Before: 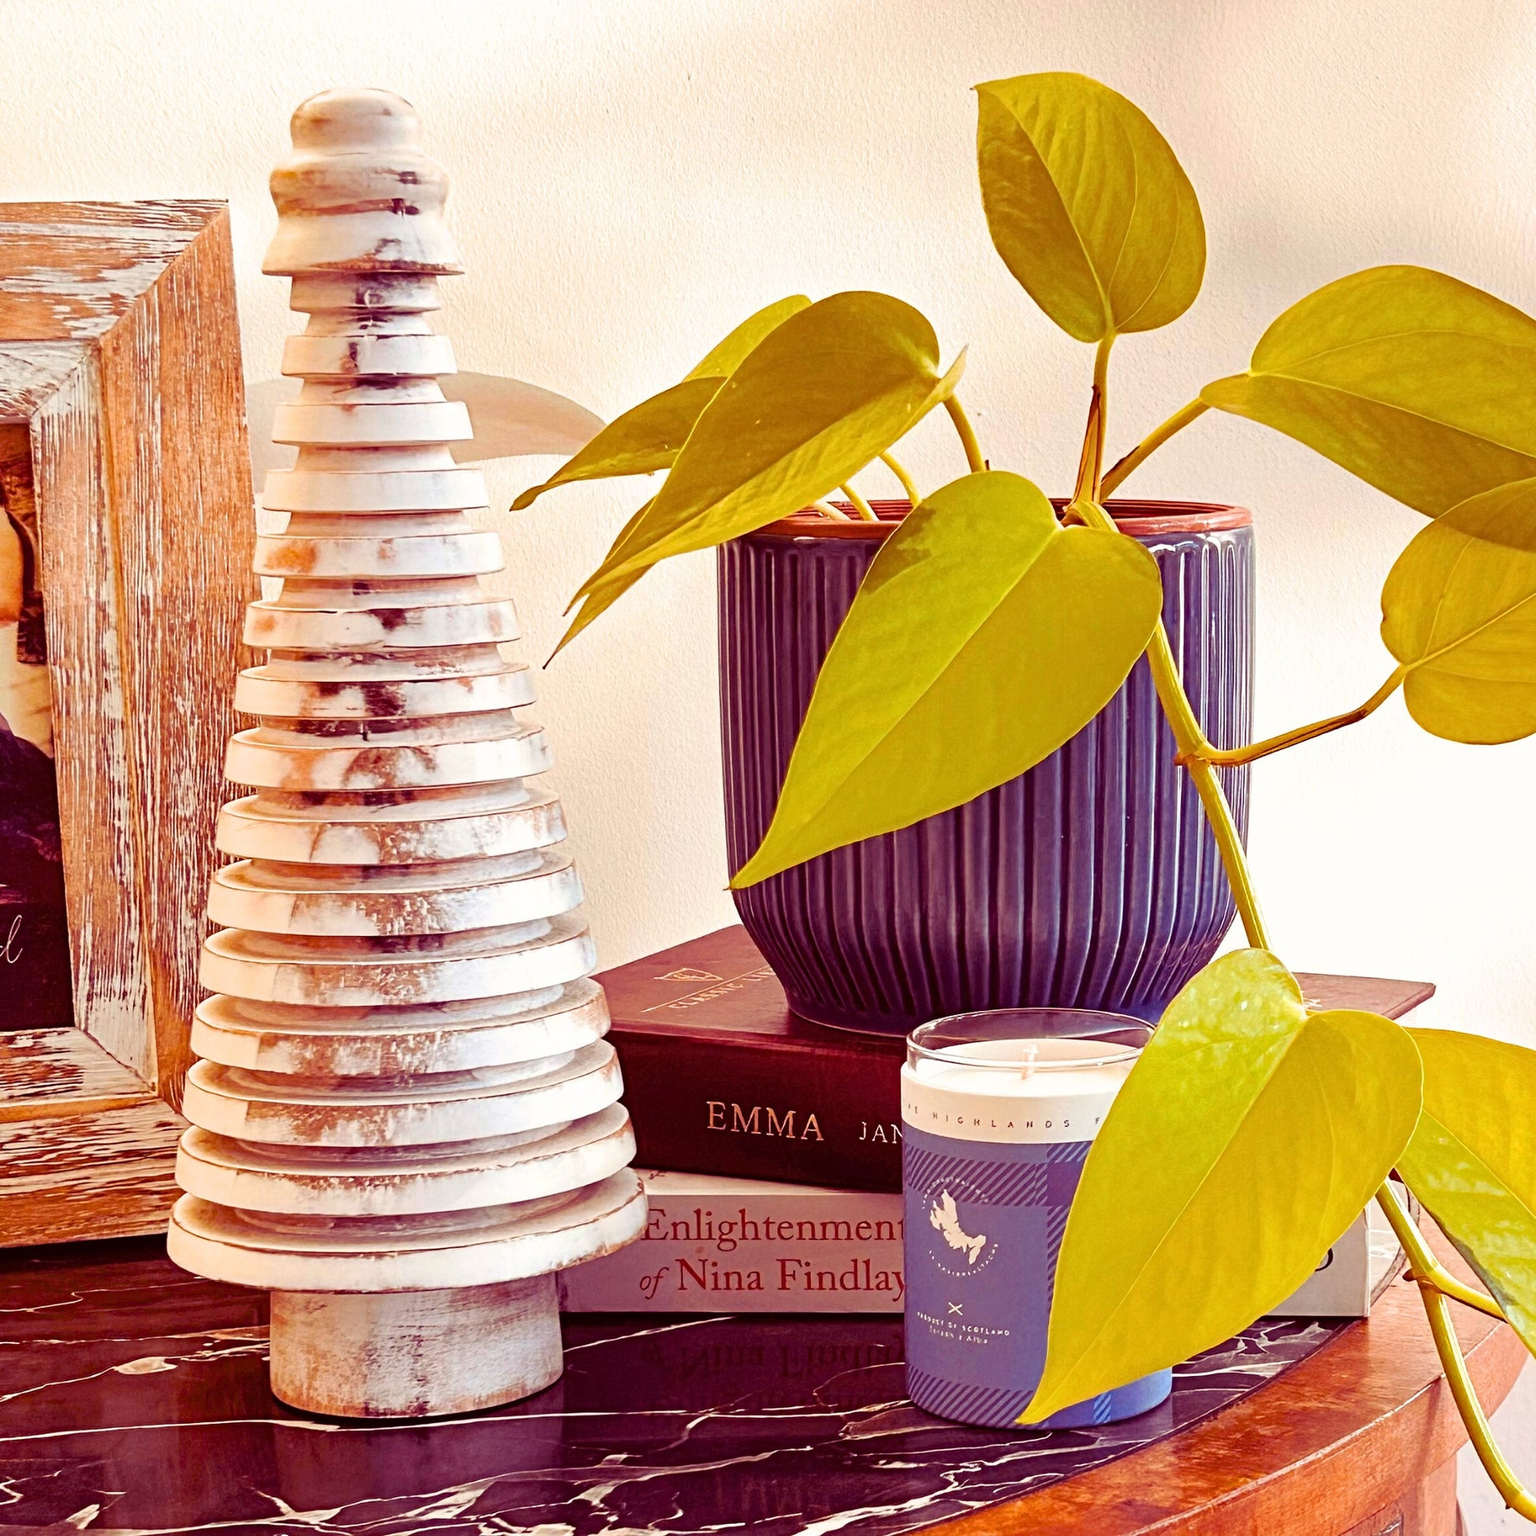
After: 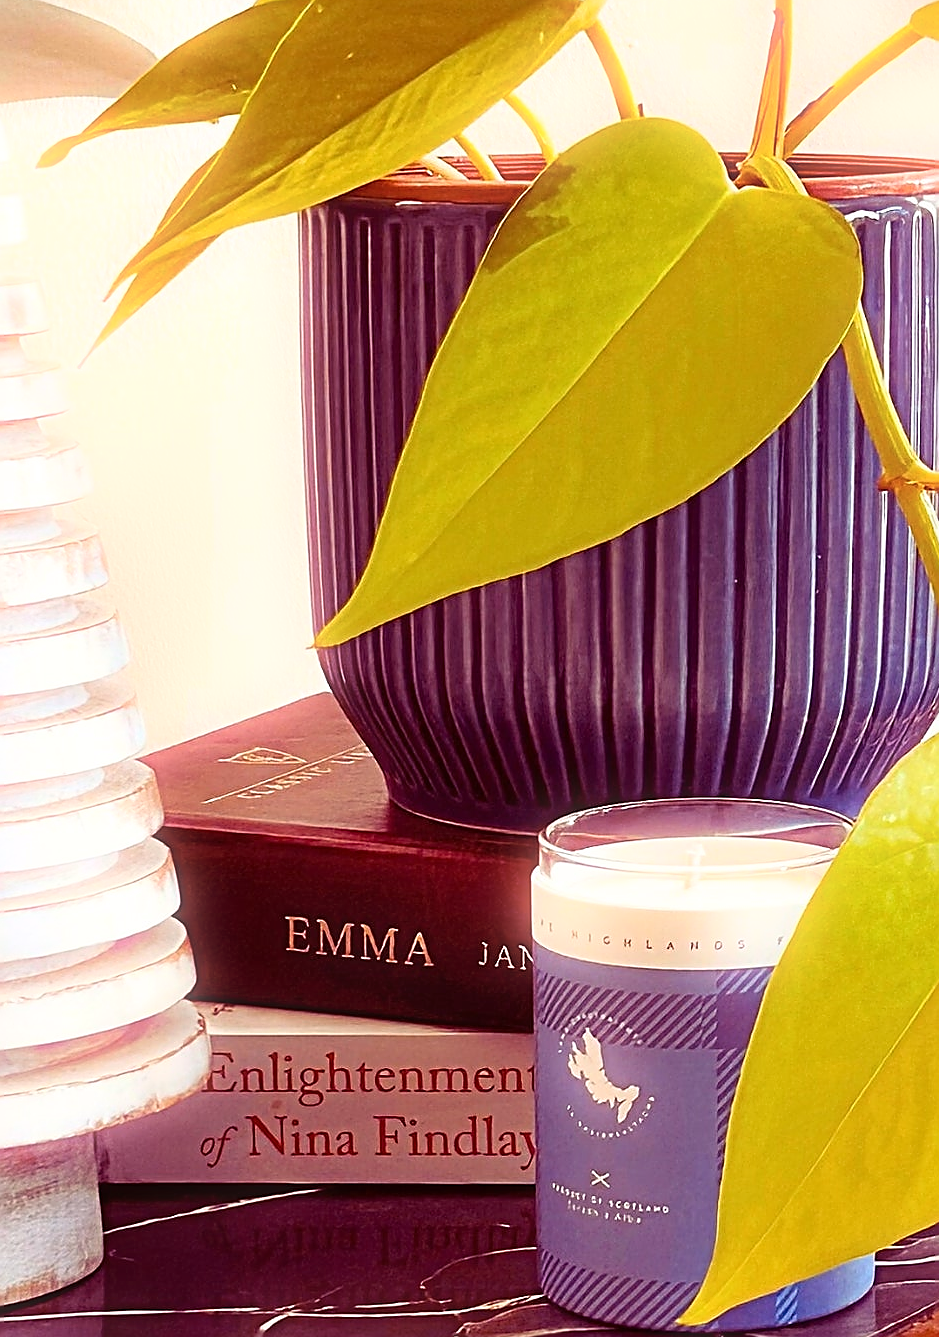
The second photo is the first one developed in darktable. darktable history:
sharpen: radius 1.4, amount 1.25, threshold 0.7
crop: left 31.379%, top 24.658%, right 20.326%, bottom 6.628%
bloom: size 5%, threshold 95%, strength 15%
